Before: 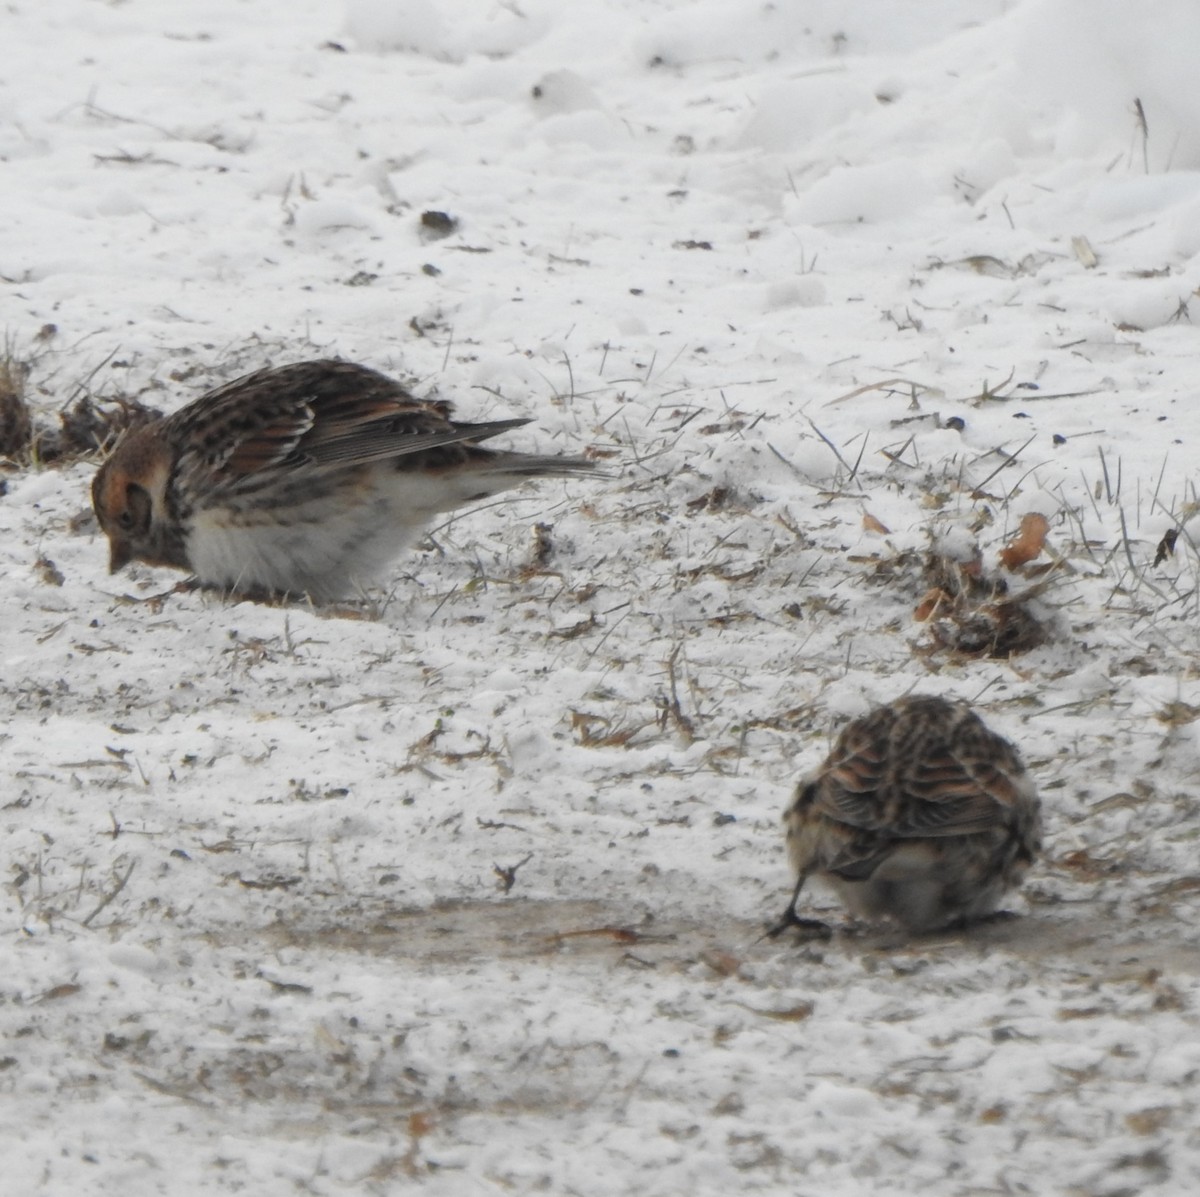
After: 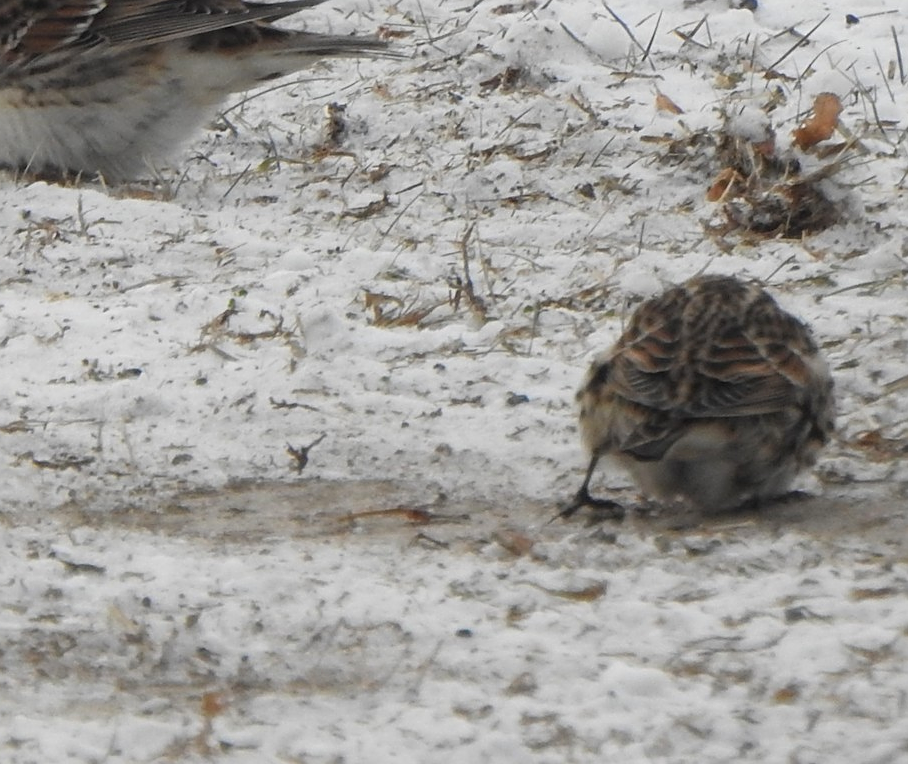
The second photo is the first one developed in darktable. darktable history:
crop and rotate: left 17.299%, top 35.115%, right 7.015%, bottom 1.024%
color balance: output saturation 110%
sharpen: on, module defaults
